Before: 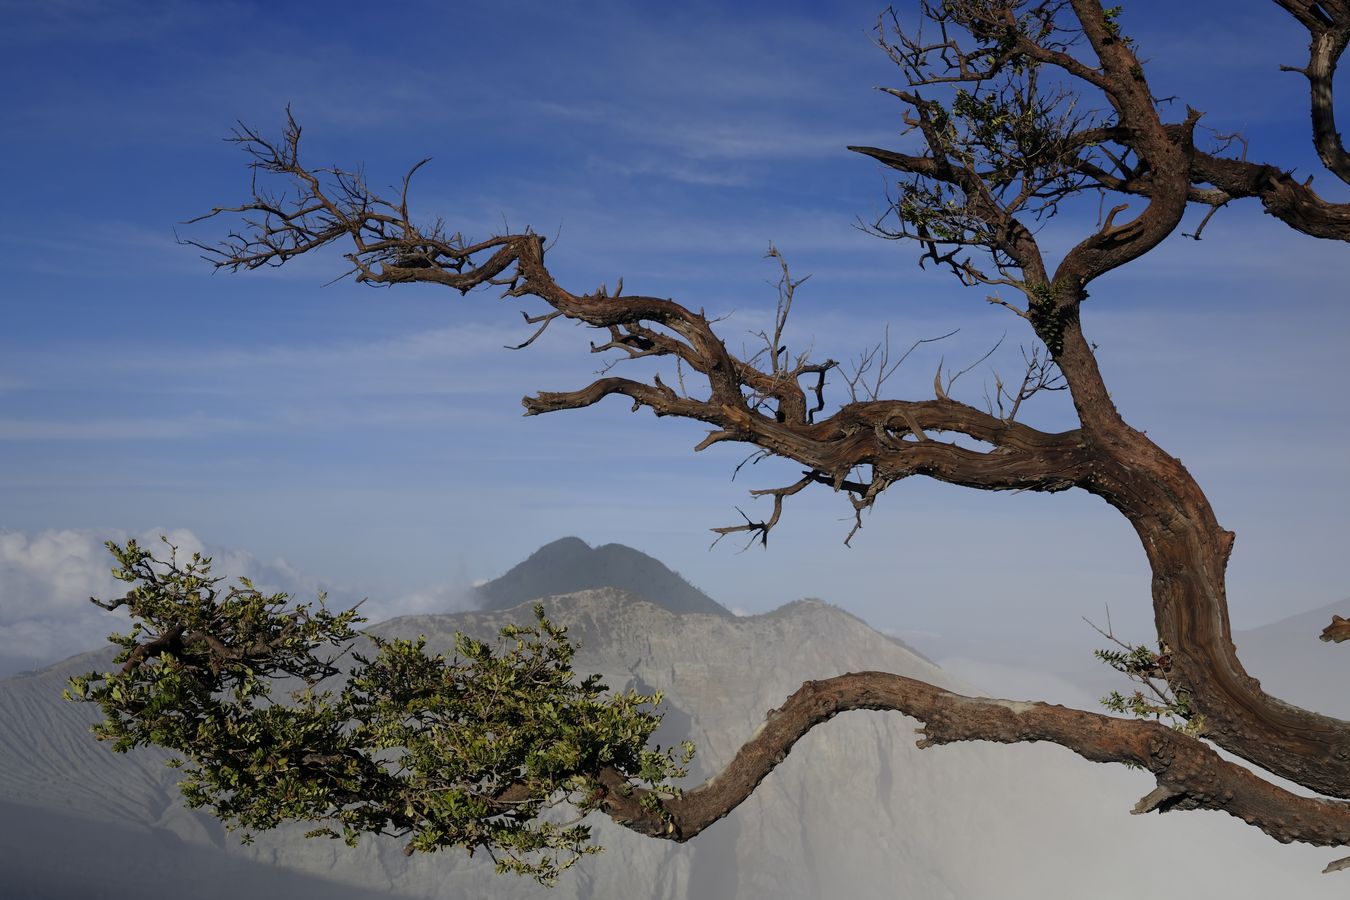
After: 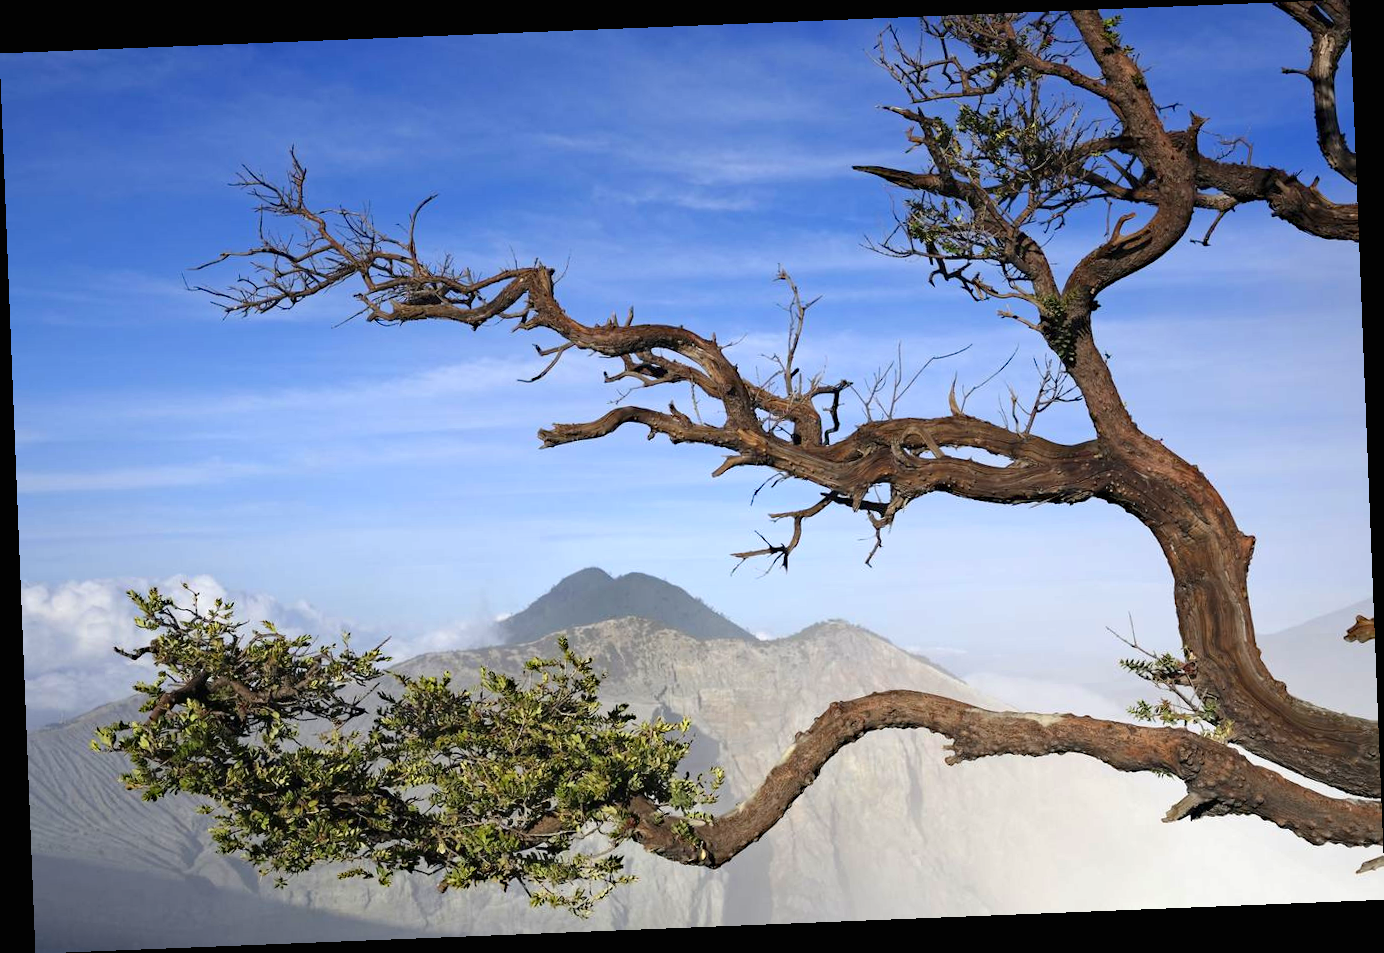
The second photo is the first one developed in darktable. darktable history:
rotate and perspective: rotation -2.29°, automatic cropping off
exposure: black level correction 0, exposure 1.1 EV, compensate exposure bias true, compensate highlight preservation false
haze removal: compatibility mode true, adaptive false
